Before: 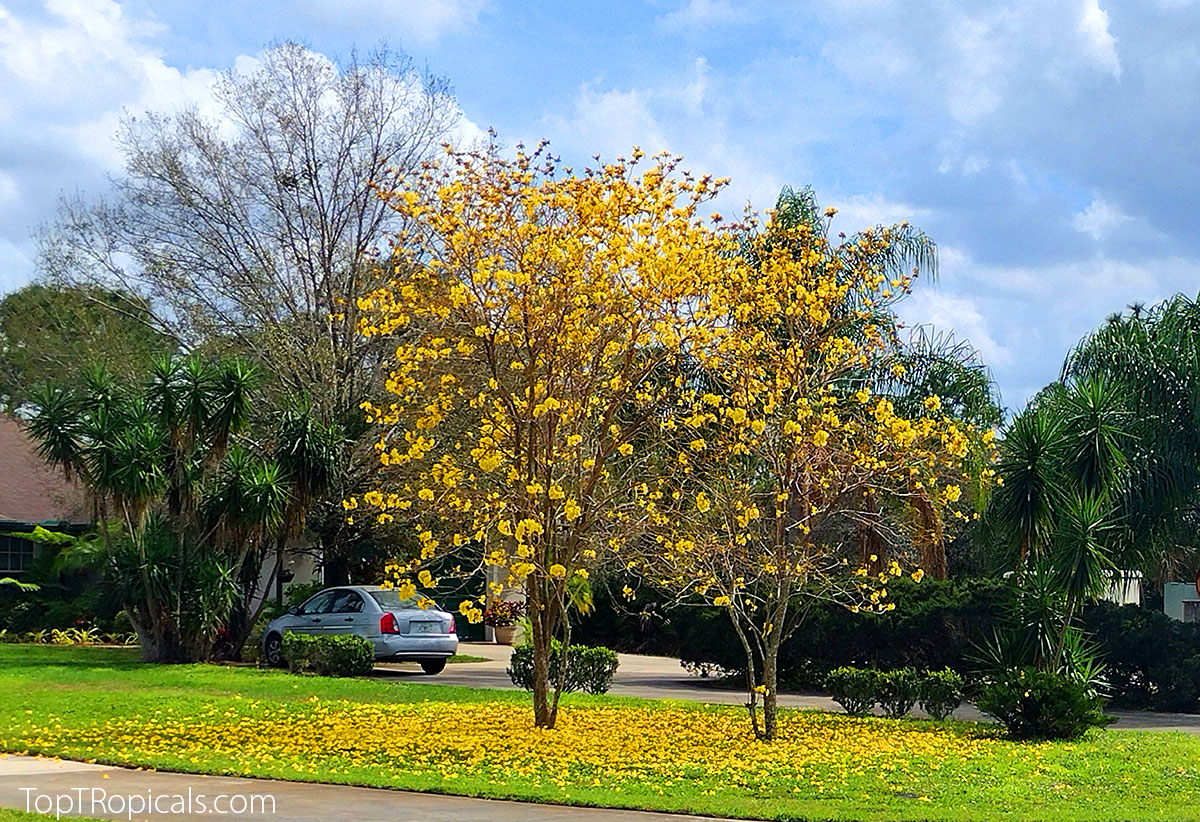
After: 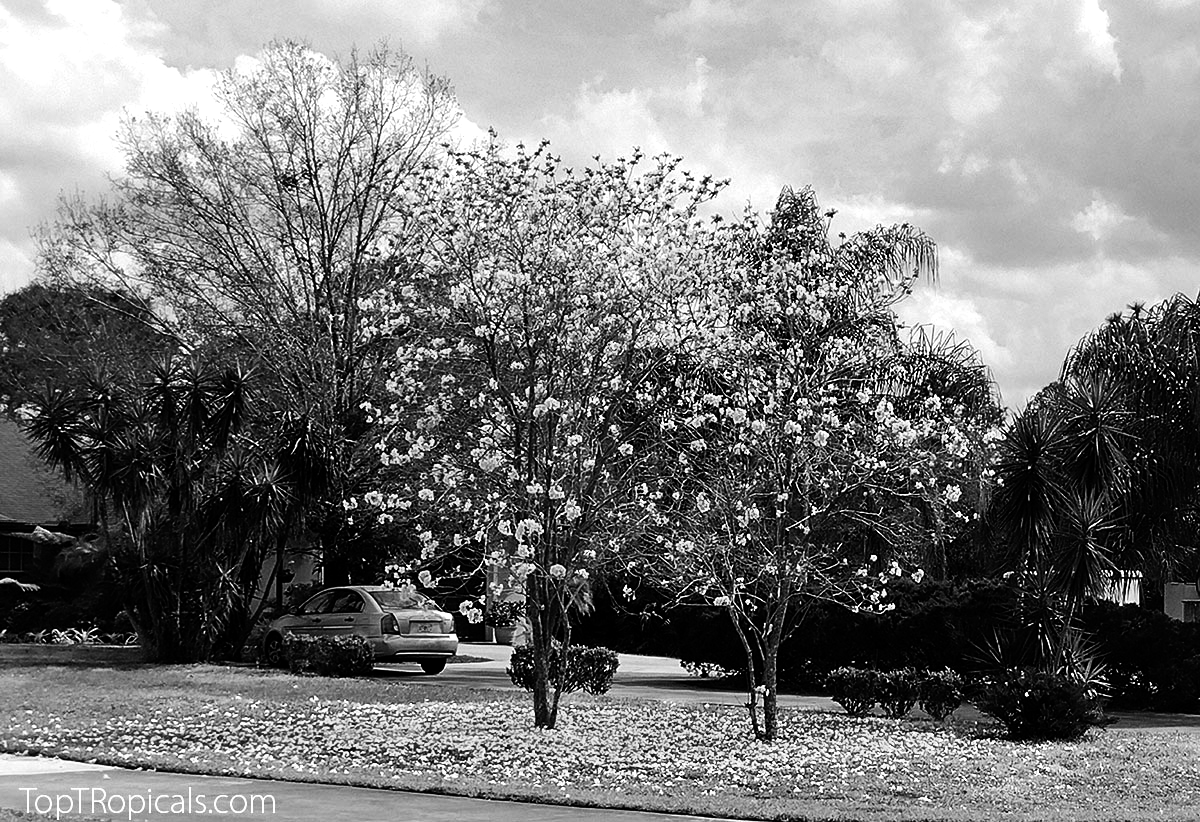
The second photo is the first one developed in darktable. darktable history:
tone equalizer: -8 EV -0.417 EV, -7 EV -0.389 EV, -6 EV -0.333 EV, -5 EV -0.222 EV, -3 EV 0.222 EV, -2 EV 0.333 EV, -1 EV 0.389 EV, +0 EV 0.417 EV, edges refinement/feathering 500, mask exposure compensation -1.57 EV, preserve details no
exposure: black level correction 0.002, exposure -0.1 EV, compensate highlight preservation false
tone curve: curves: ch0 [(0, 0) (0.153, 0.056) (1, 1)], color space Lab, linked channels, preserve colors none
monochrome: on, module defaults
